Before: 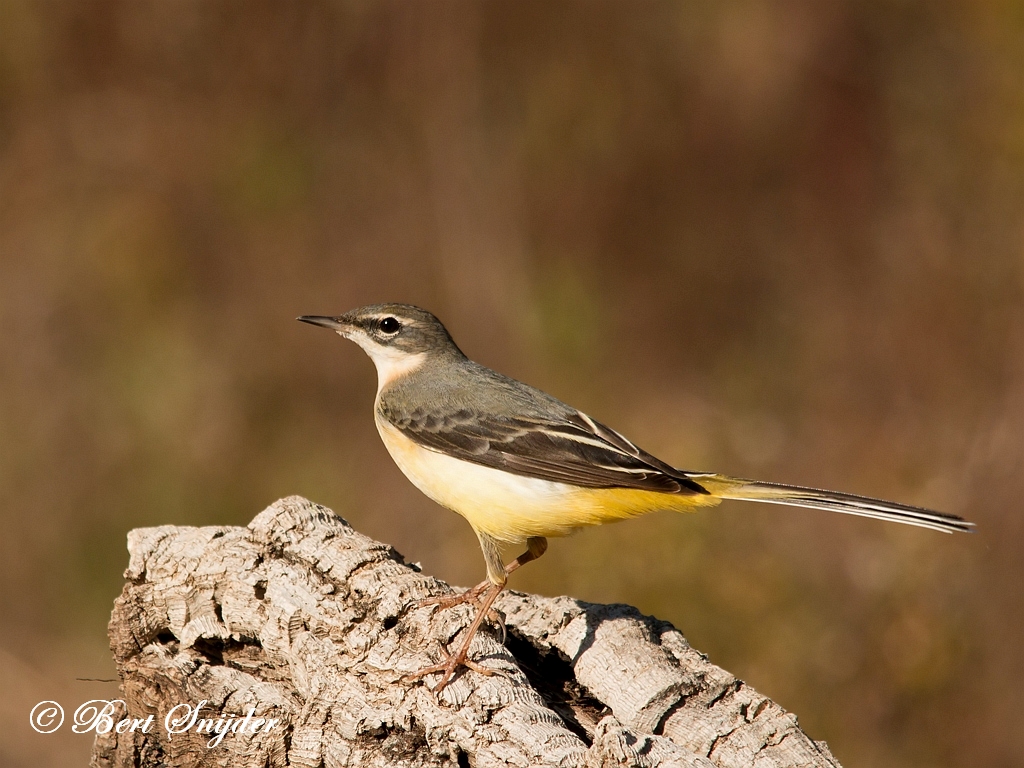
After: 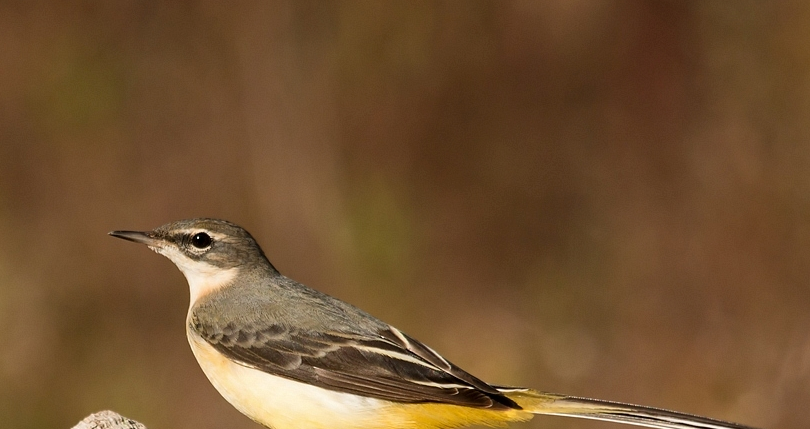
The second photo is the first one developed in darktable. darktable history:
crop: left 18.385%, top 11.127%, right 2.416%, bottom 32.997%
tone equalizer: mask exposure compensation -0.495 EV
